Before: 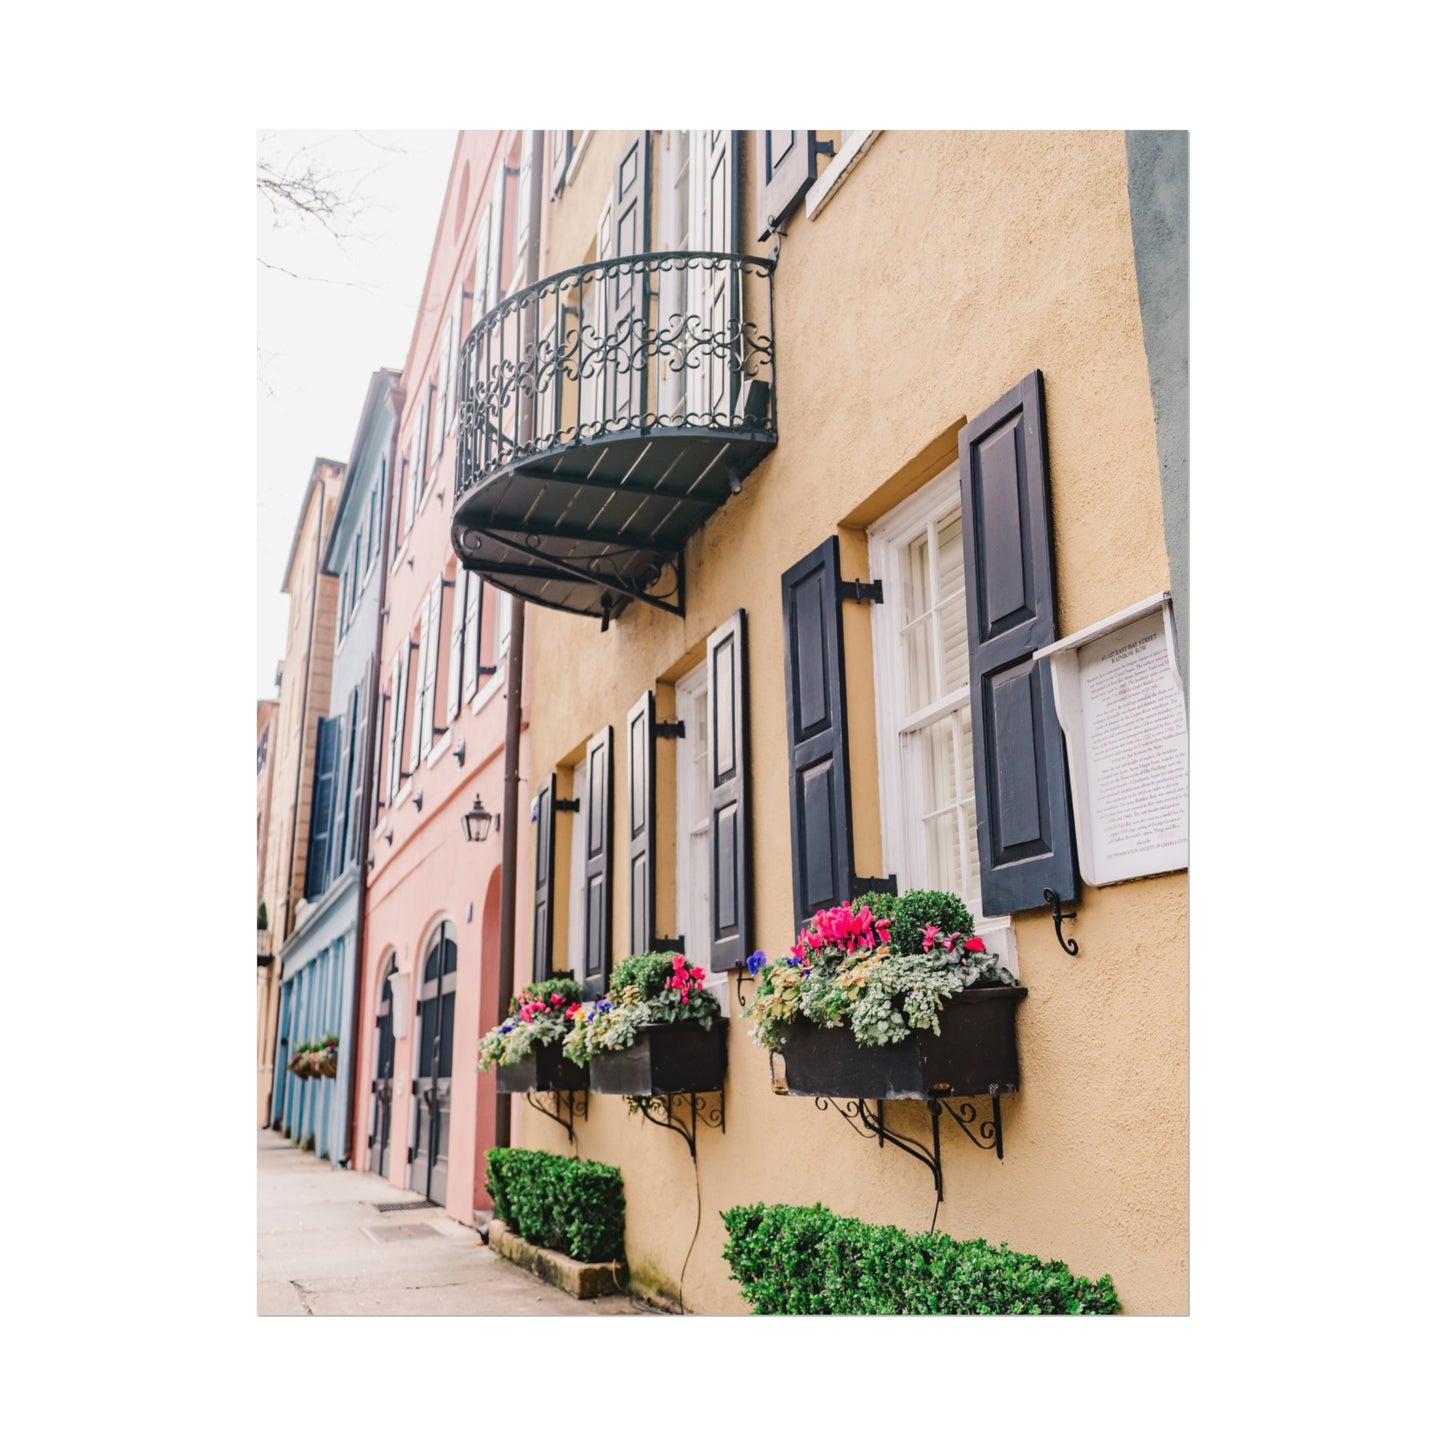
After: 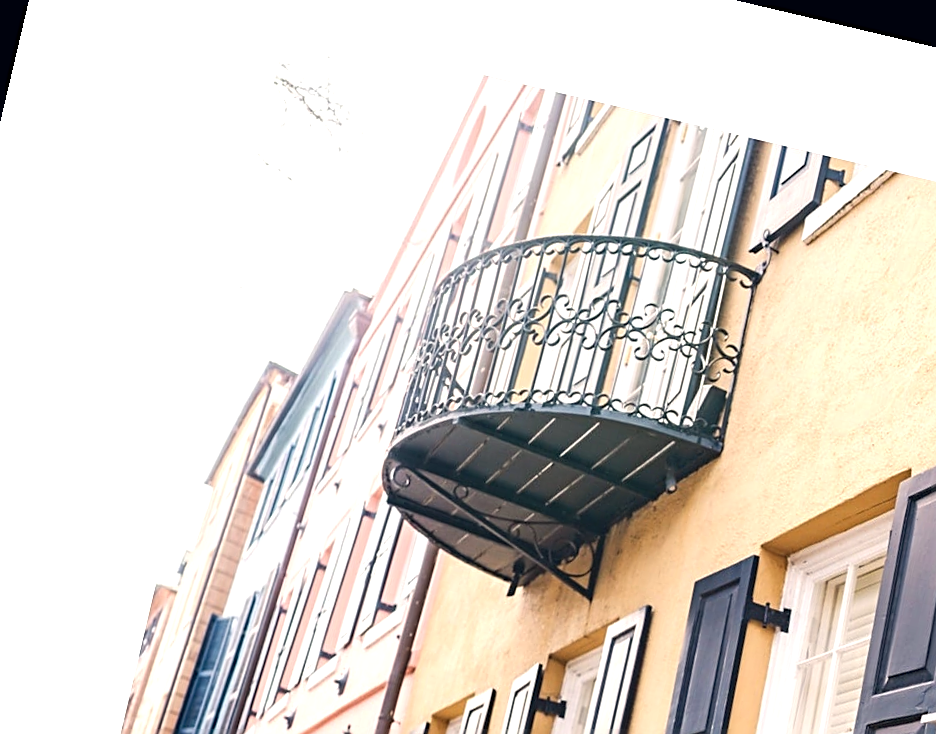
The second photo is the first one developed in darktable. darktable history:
exposure: black level correction 0, exposure 0.7 EV, compensate highlight preservation false
rotate and perspective: rotation 13.27°, automatic cropping off
crop: left 15.306%, top 9.065%, right 30.789%, bottom 48.638%
sharpen: on, module defaults
color correction: highlights a* 0.207, highlights b* 2.7, shadows a* -0.874, shadows b* -4.78
